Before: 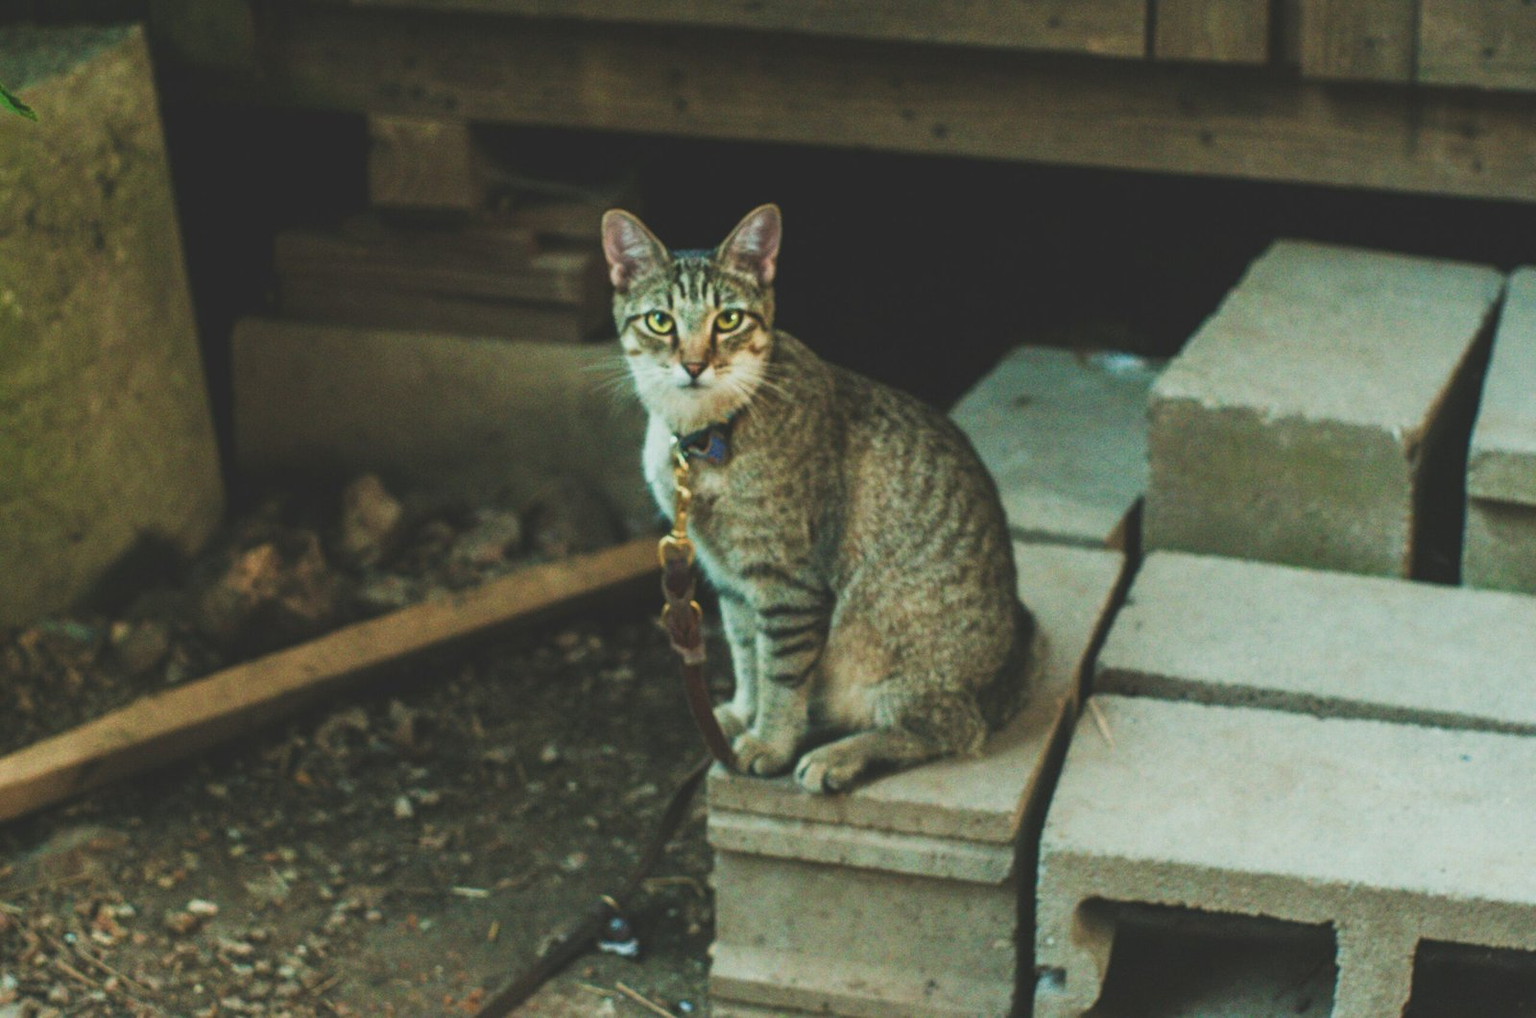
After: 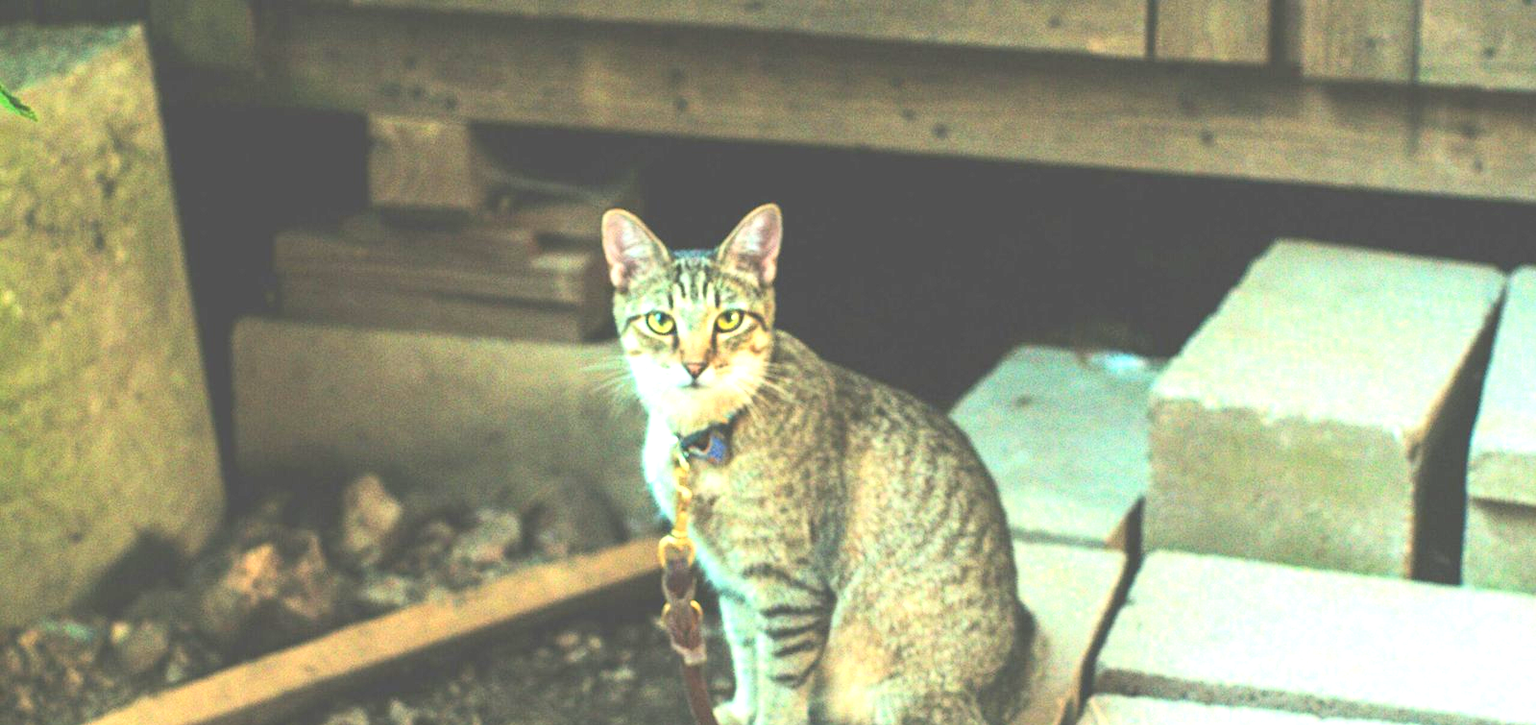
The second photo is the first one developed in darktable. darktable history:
exposure: exposure 1.516 EV, compensate highlight preservation false
contrast brightness saturation: contrast 0.2, brightness 0.146, saturation 0.137
crop: right 0%, bottom 28.771%
